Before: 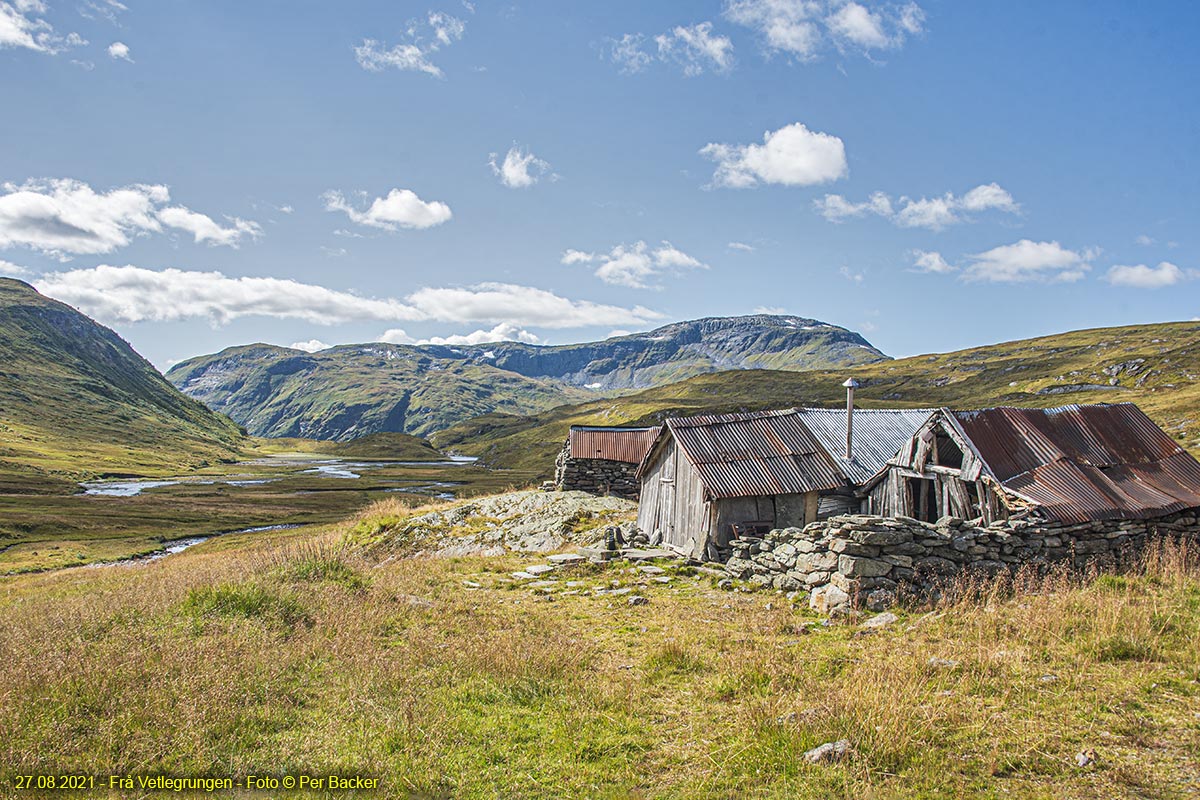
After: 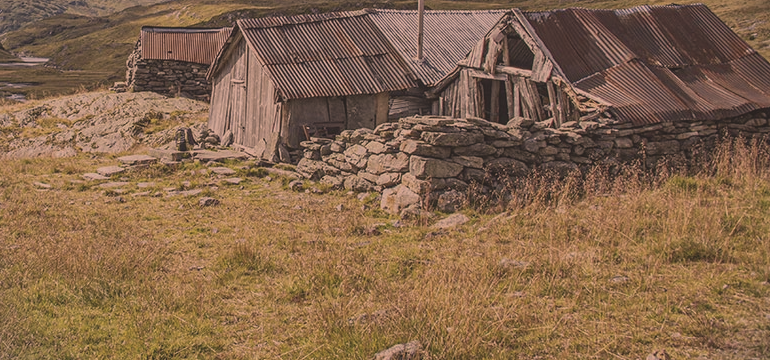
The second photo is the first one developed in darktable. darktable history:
vignetting: fall-off start 99.37%, width/height ratio 1.303
exposure: exposure -0.586 EV, compensate exposure bias true, compensate highlight preservation false
crop and rotate: left 35.758%, top 49.943%, bottom 4.939%
color correction: highlights a* 20.58, highlights b* 19.7
contrast brightness saturation: contrast -0.258, saturation -0.437
